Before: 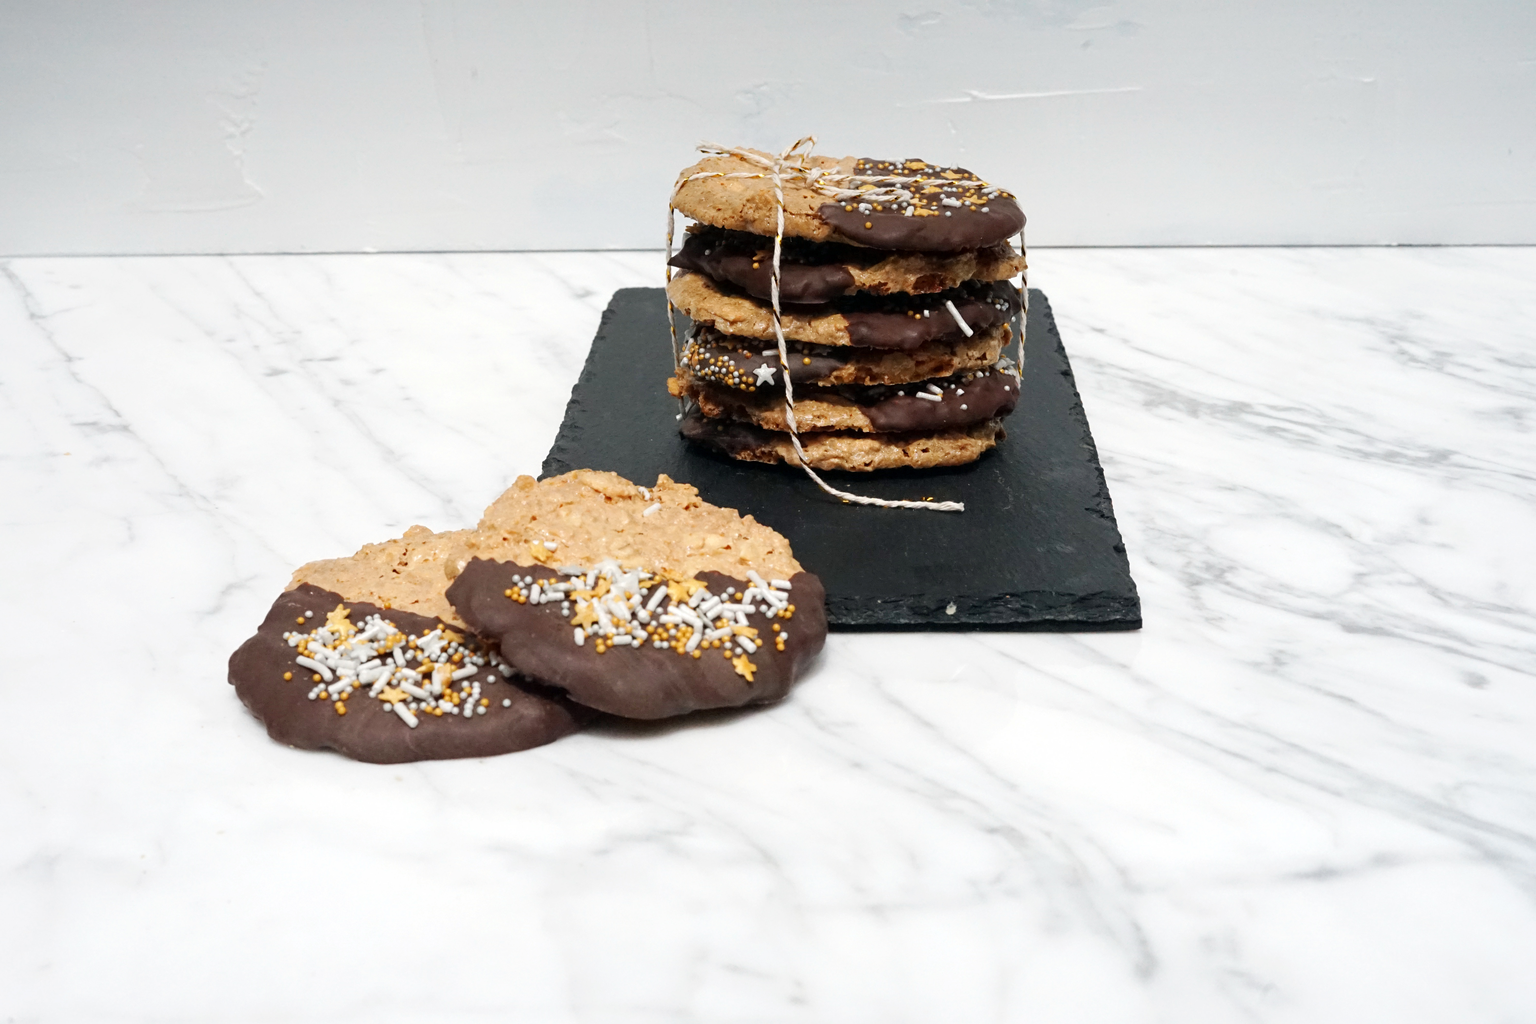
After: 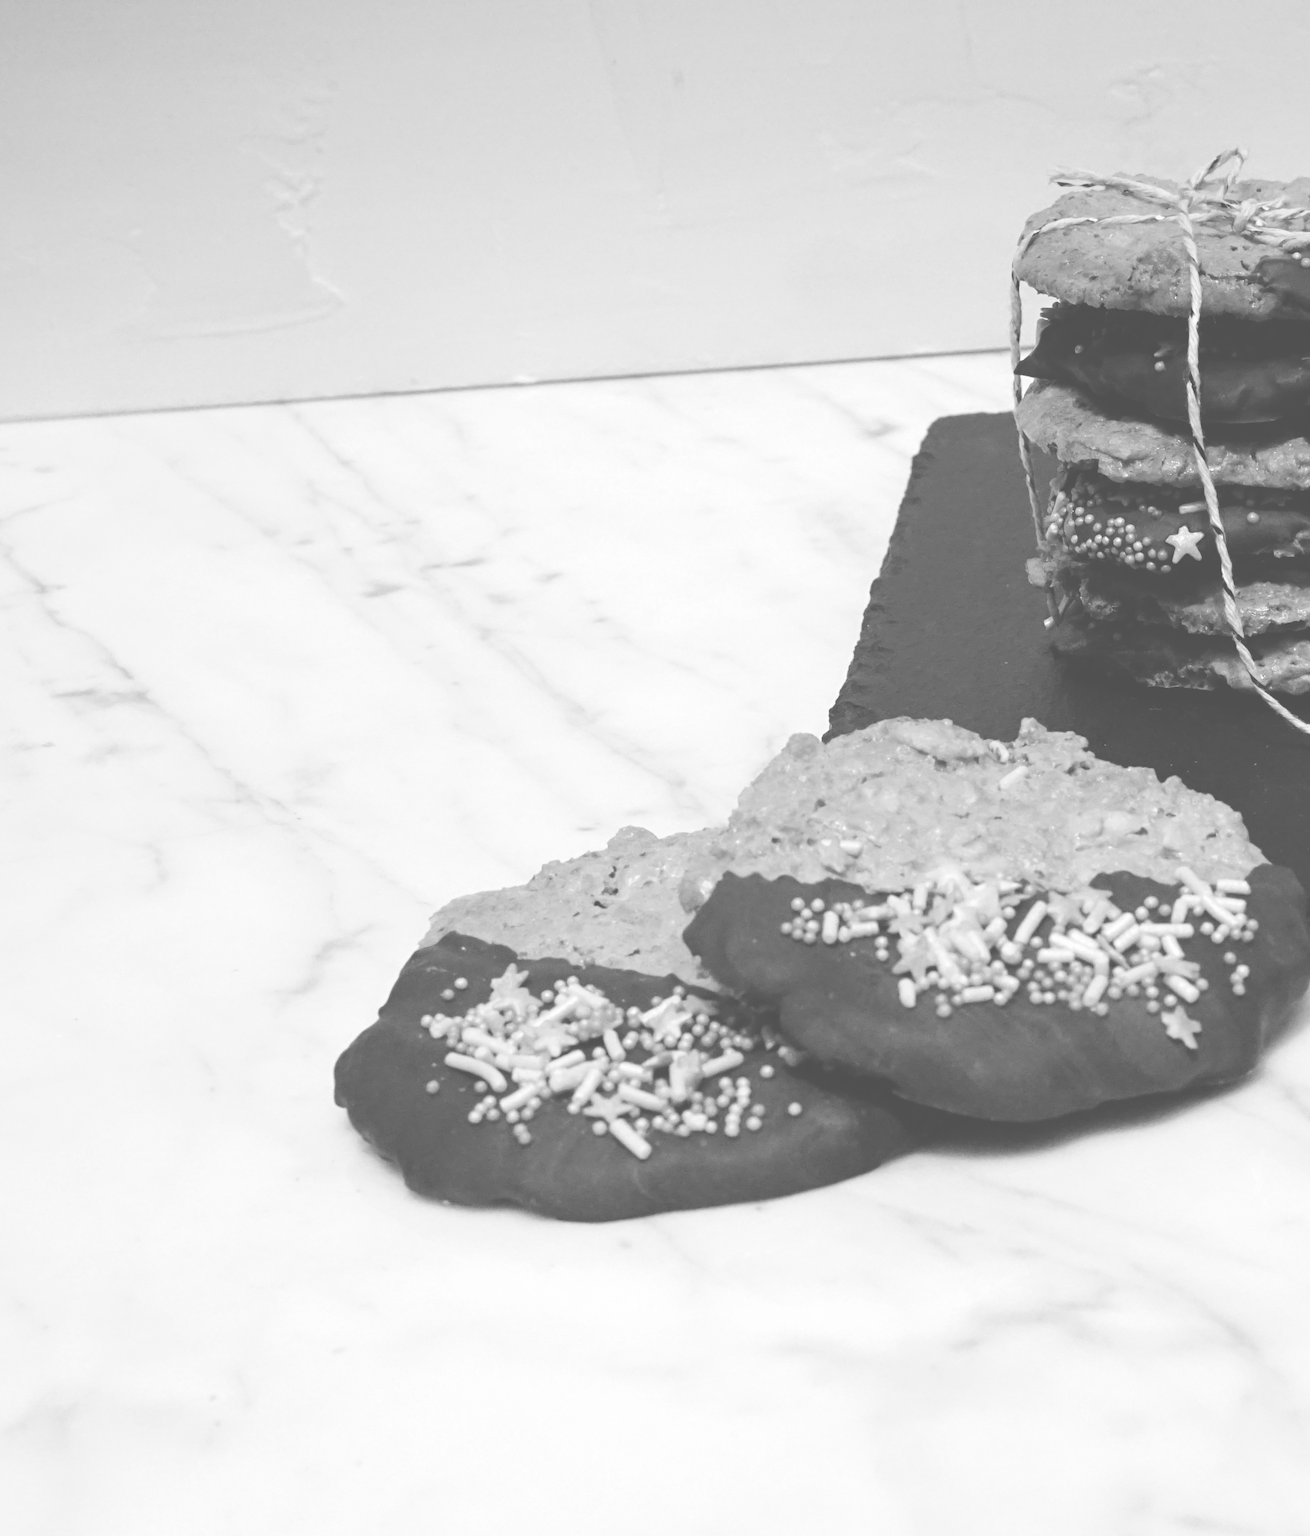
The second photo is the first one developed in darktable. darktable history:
monochrome: on, module defaults
crop: left 0.587%, right 45.588%, bottom 0.086%
exposure: black level correction -0.087, compensate highlight preservation false
color correction: highlights a* 1.12, highlights b* 24.26, shadows a* 15.58, shadows b* 24.26
rotate and perspective: rotation -3.52°, crop left 0.036, crop right 0.964, crop top 0.081, crop bottom 0.919
